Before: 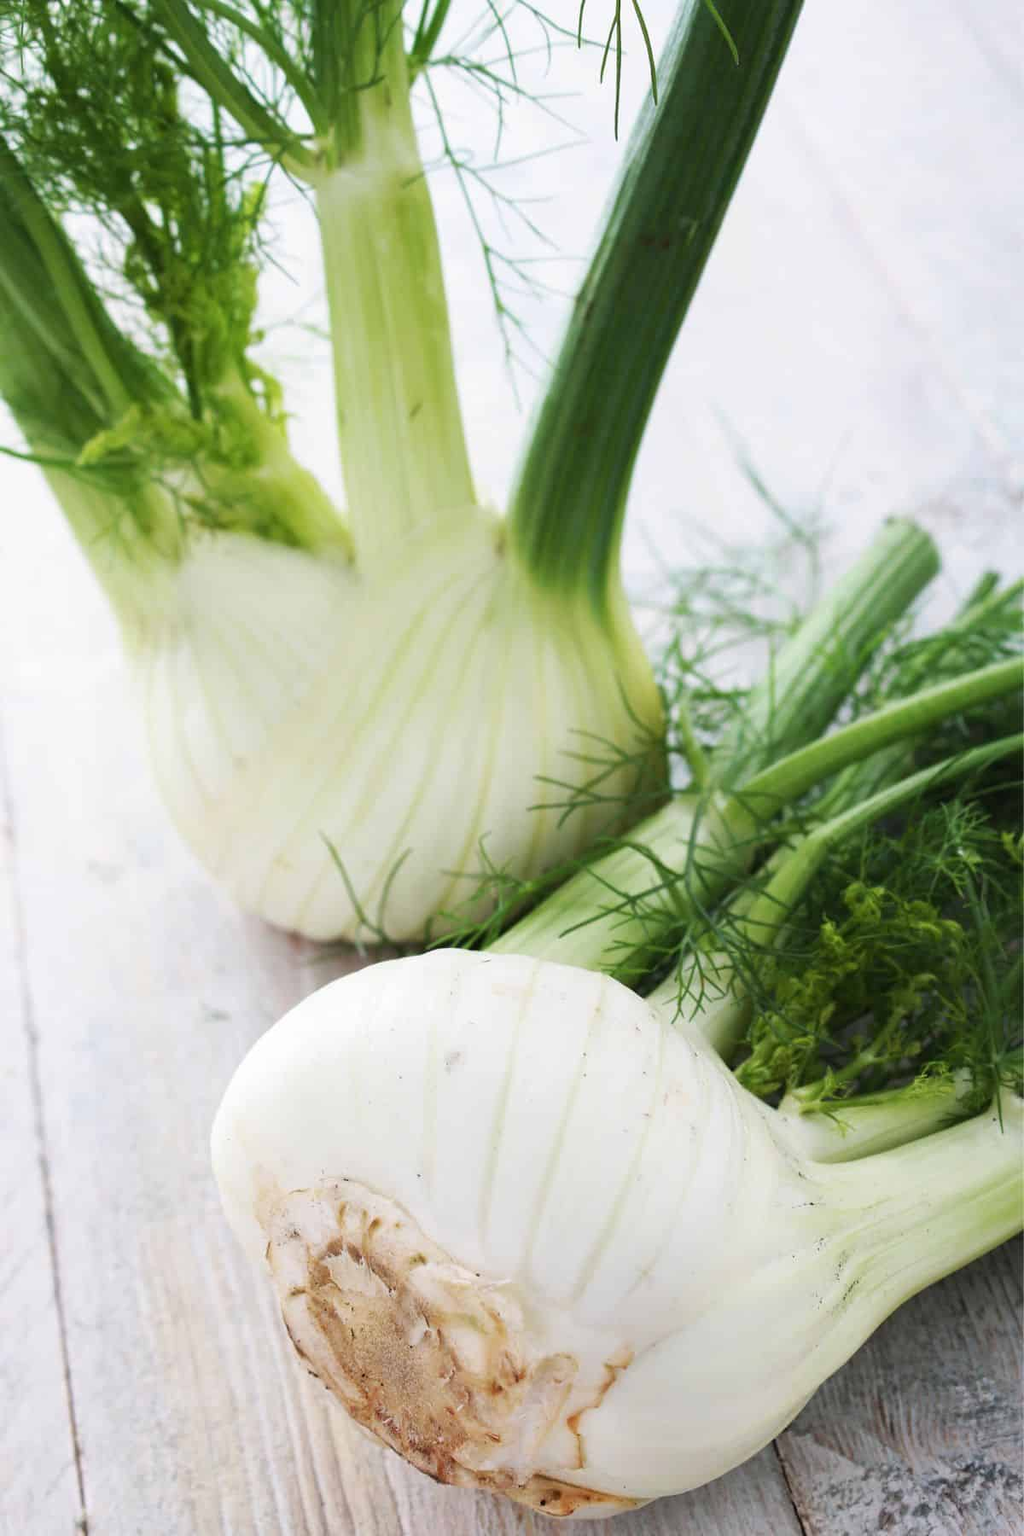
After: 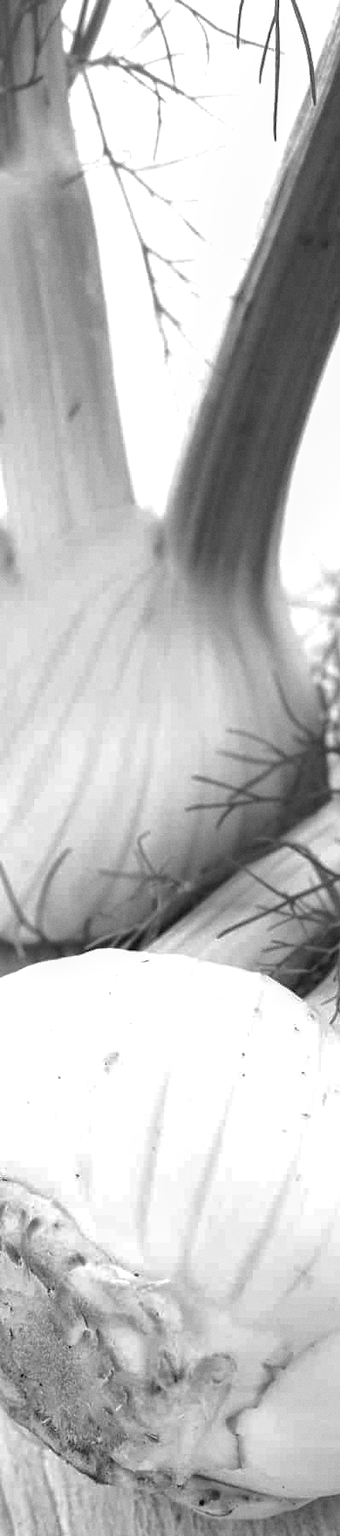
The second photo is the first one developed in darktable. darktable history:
tone equalizer: -8 EV -0.417 EV, -7 EV -0.389 EV, -6 EV -0.333 EV, -5 EV -0.222 EV, -3 EV 0.222 EV, -2 EV 0.333 EV, -1 EV 0.389 EV, +0 EV 0.417 EV, edges refinement/feathering 500, mask exposure compensation -1.57 EV, preserve details no
monochrome: a -4.13, b 5.16, size 1
shadows and highlights: on, module defaults
grain: coarseness 0.09 ISO, strength 16.61%
local contrast: on, module defaults
crop: left 33.36%, right 33.36%
